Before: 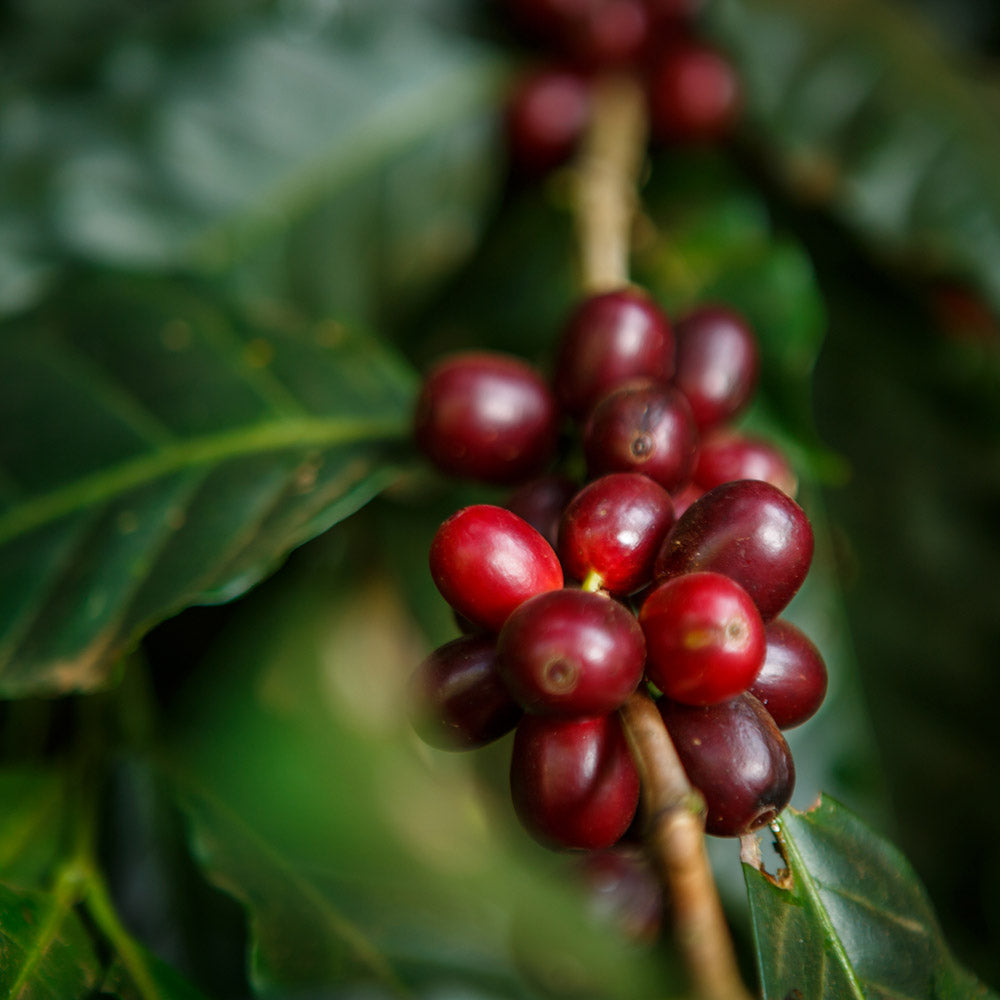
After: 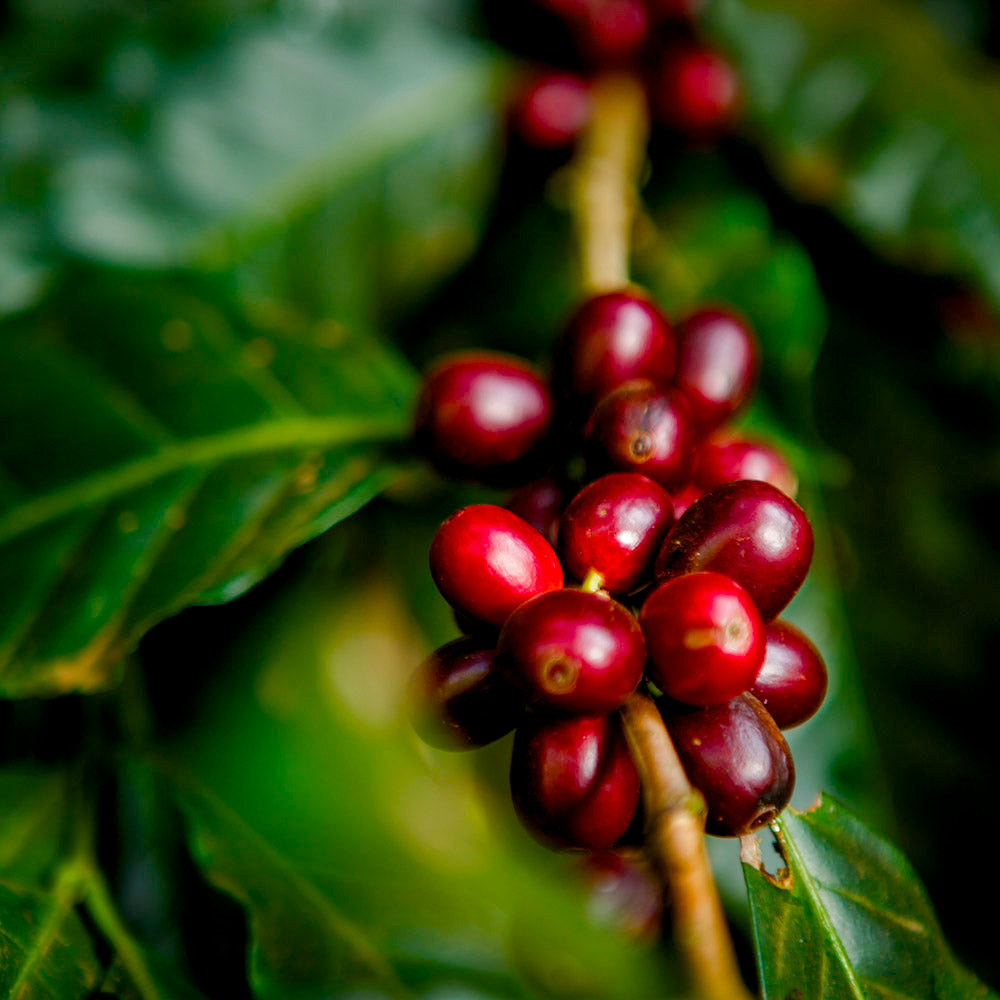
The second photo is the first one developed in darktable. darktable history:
color correction: highlights a* 0.663, highlights b* 2.8, saturation 1.06
shadows and highlights: shadows 11.72, white point adjustment 1.21, soften with gaussian
color balance rgb: global offset › luminance -0.477%, perceptual saturation grading › global saturation 20%, perceptual saturation grading › highlights -24.724%, perceptual saturation grading › shadows 49.576%, perceptual brilliance grading › mid-tones 9.877%, perceptual brilliance grading › shadows 14.762%
